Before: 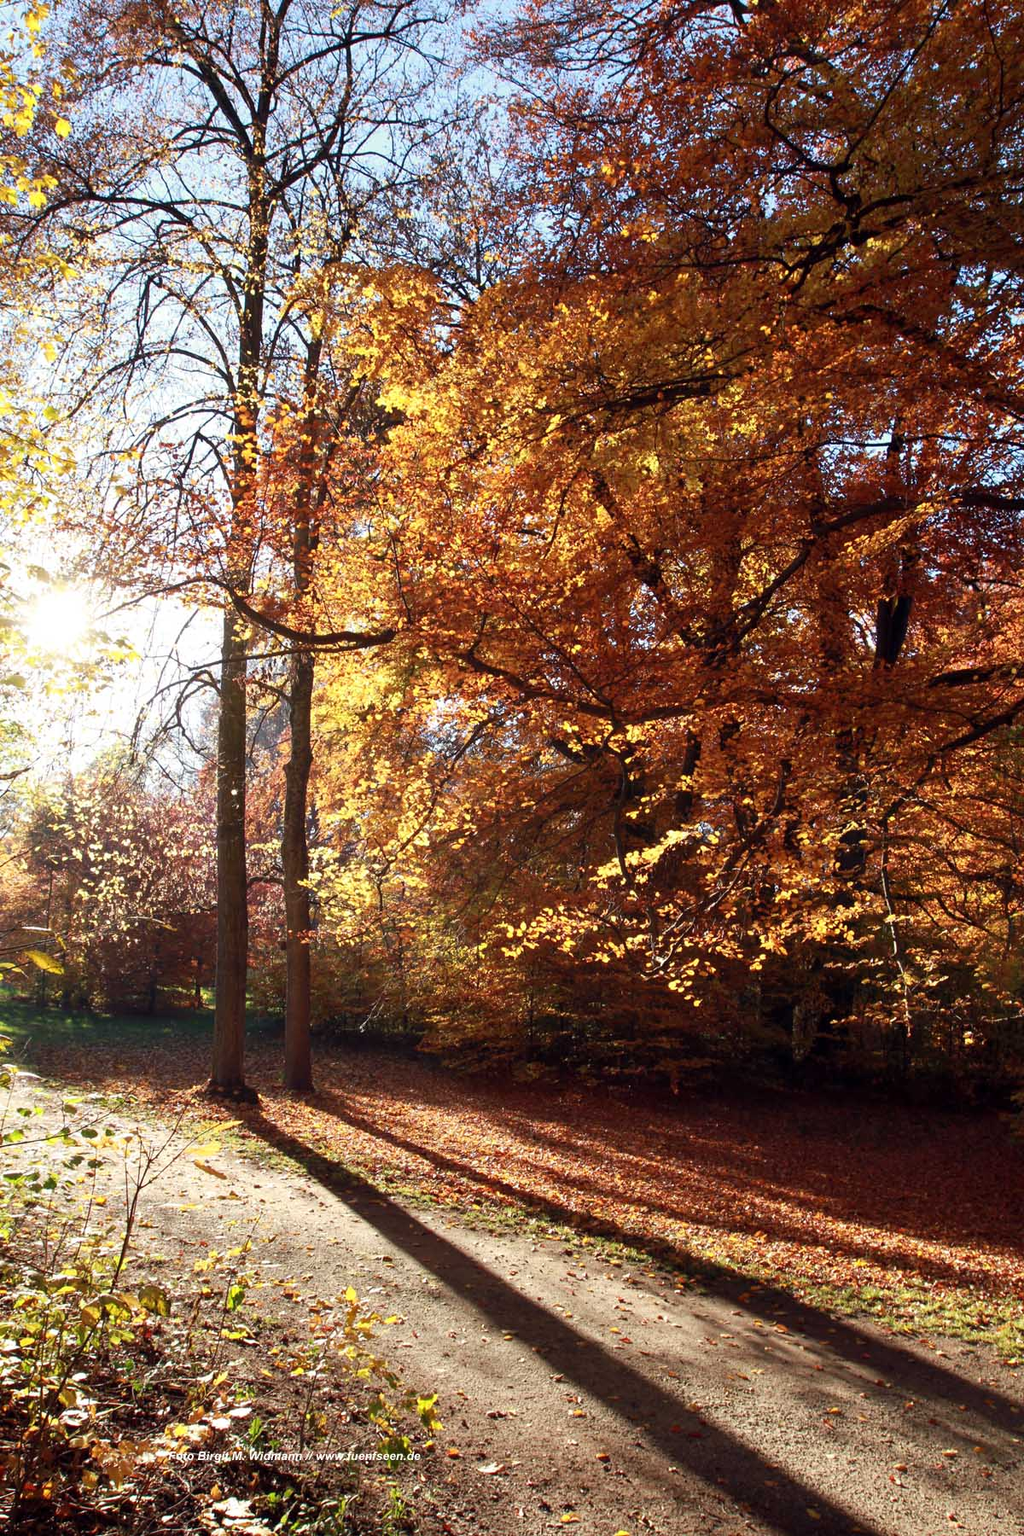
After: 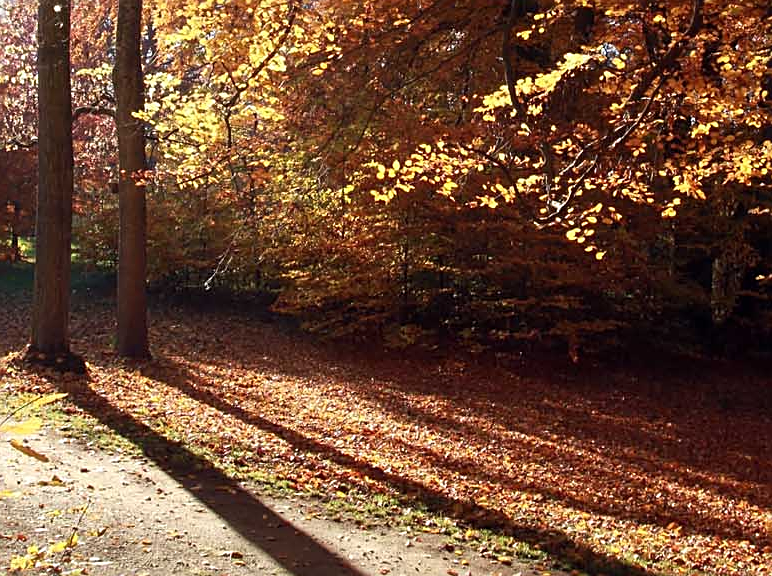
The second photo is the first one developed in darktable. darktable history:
crop: left 18.091%, top 51.13%, right 17.525%, bottom 16.85%
sharpen: on, module defaults
